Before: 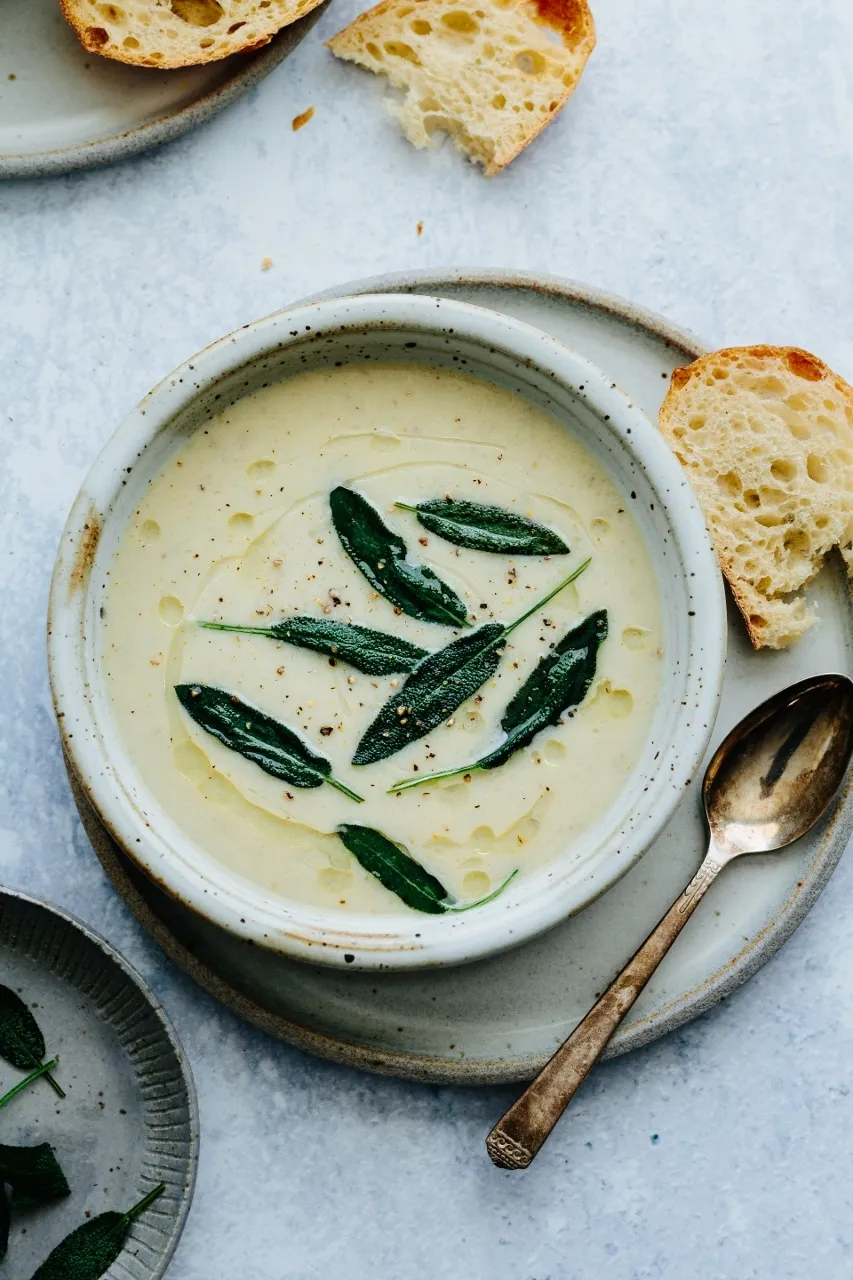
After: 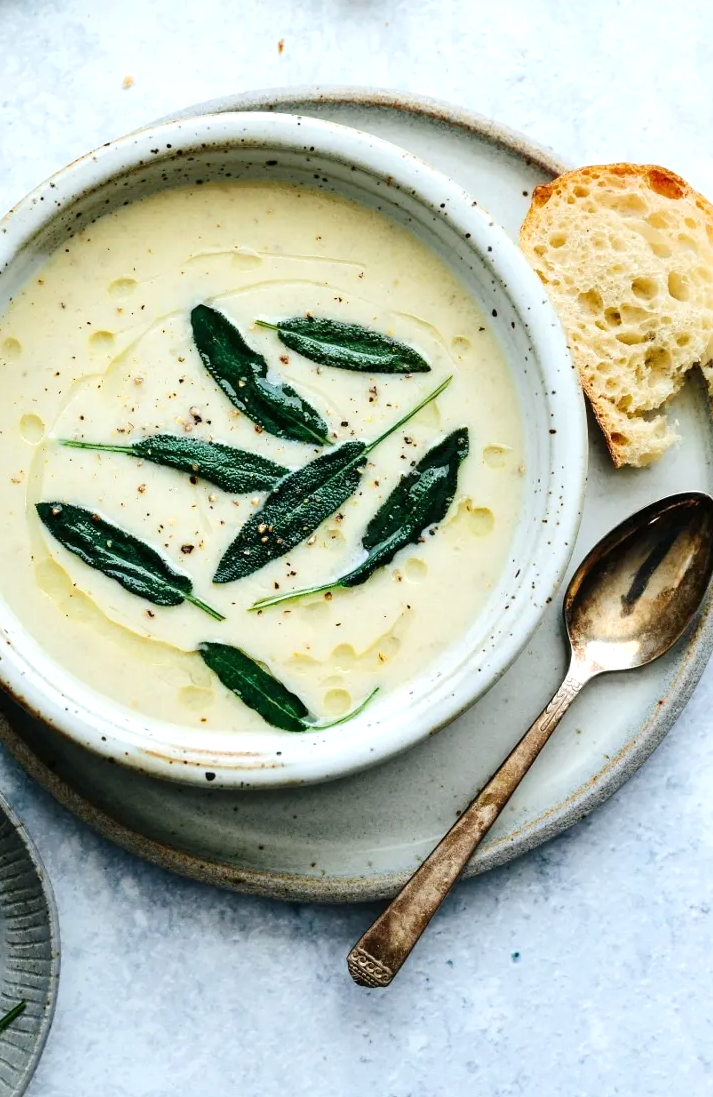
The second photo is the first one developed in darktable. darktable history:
white balance: red 1, blue 1
exposure: exposure 0.493 EV, compensate highlight preservation false
levels: levels [0, 0.499, 1]
crop: left 16.315%, top 14.246%
